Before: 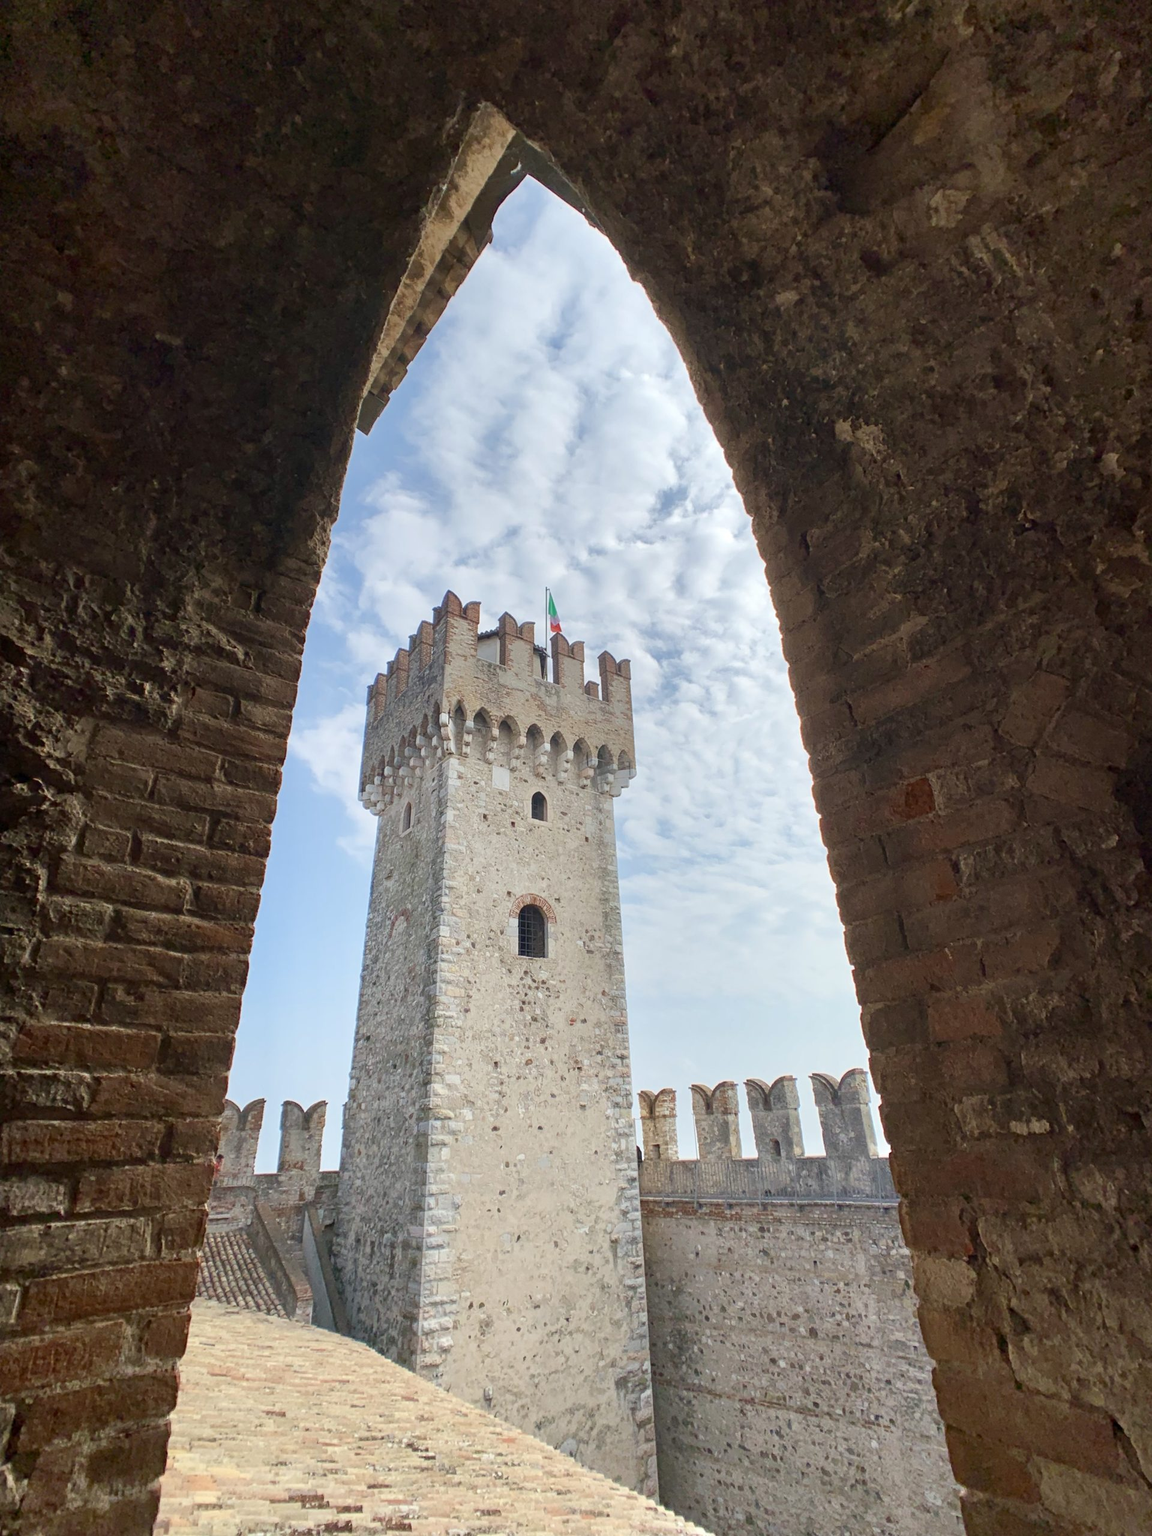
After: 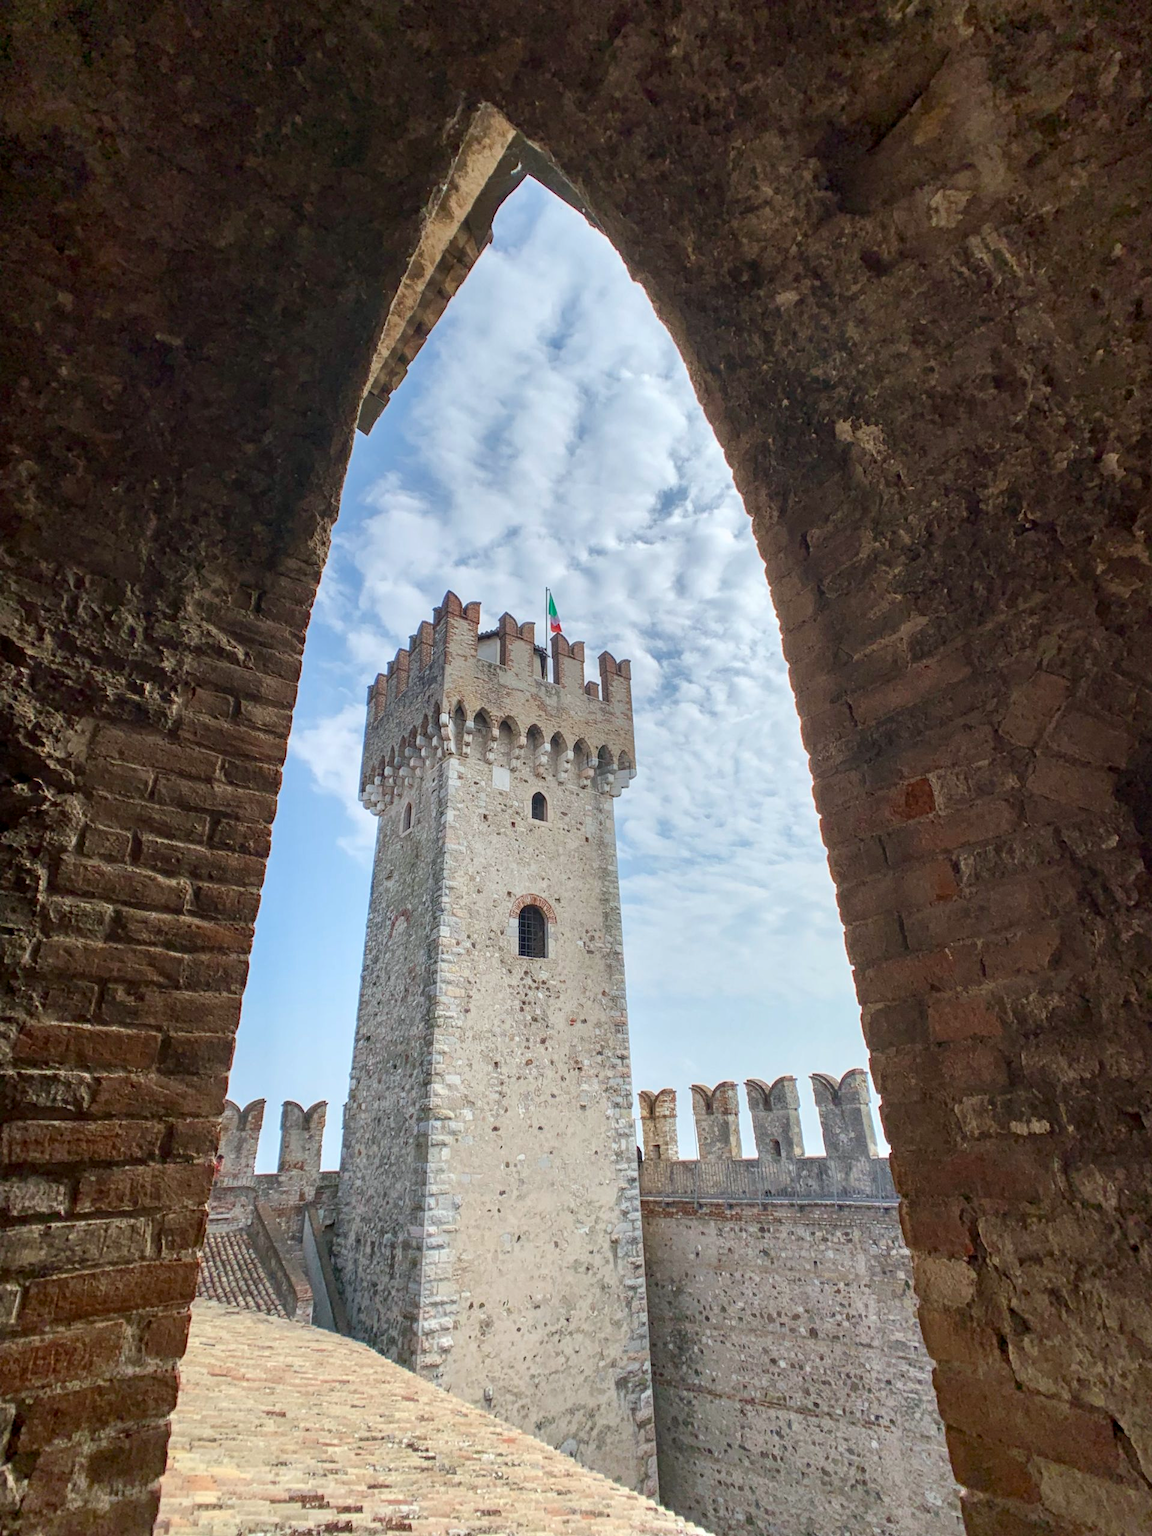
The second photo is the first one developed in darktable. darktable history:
white balance: red 0.988, blue 1.017
local contrast: on, module defaults
